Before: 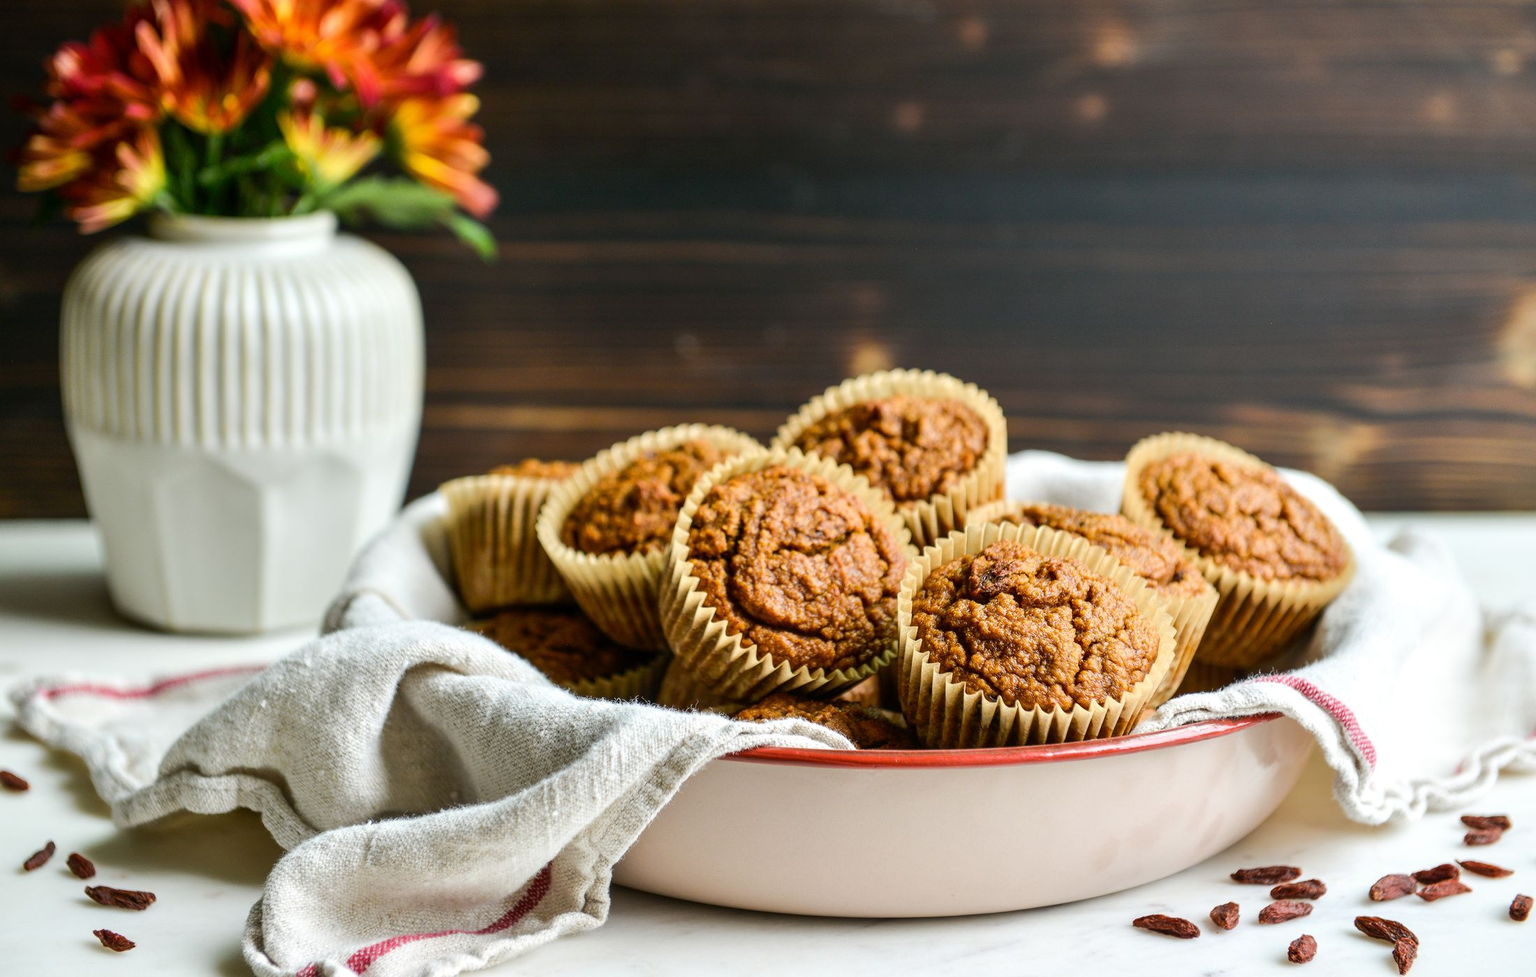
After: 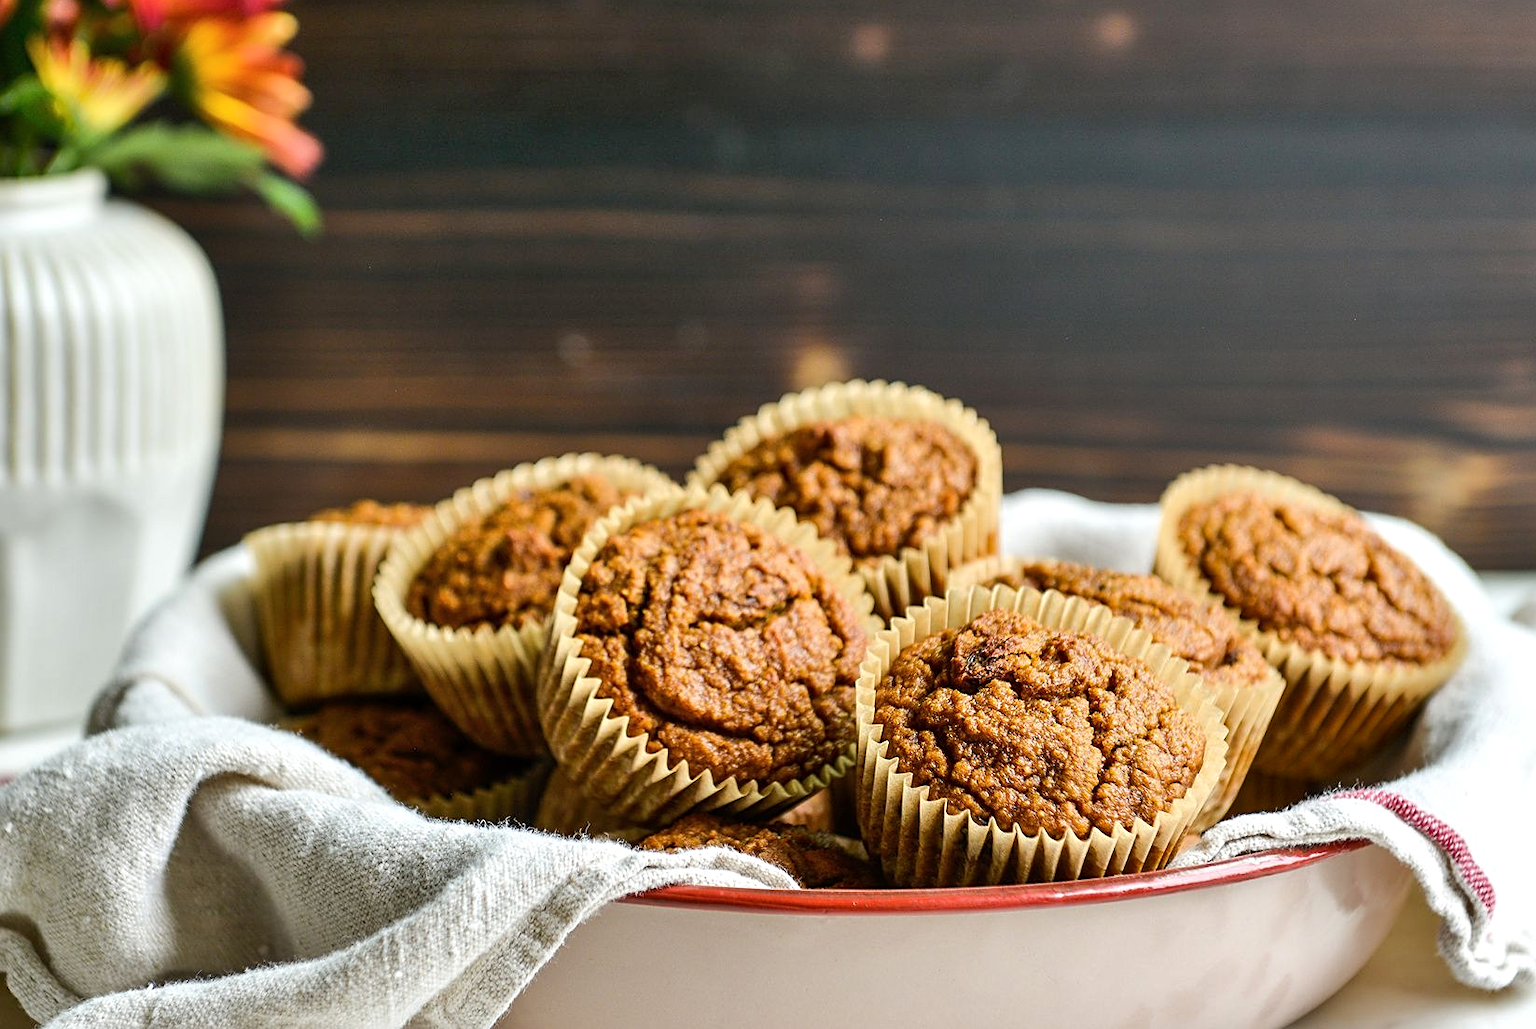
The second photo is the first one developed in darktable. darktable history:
crop: left 16.768%, top 8.653%, right 8.362%, bottom 12.485%
sharpen: on, module defaults
shadows and highlights: white point adjustment 1, soften with gaussian
